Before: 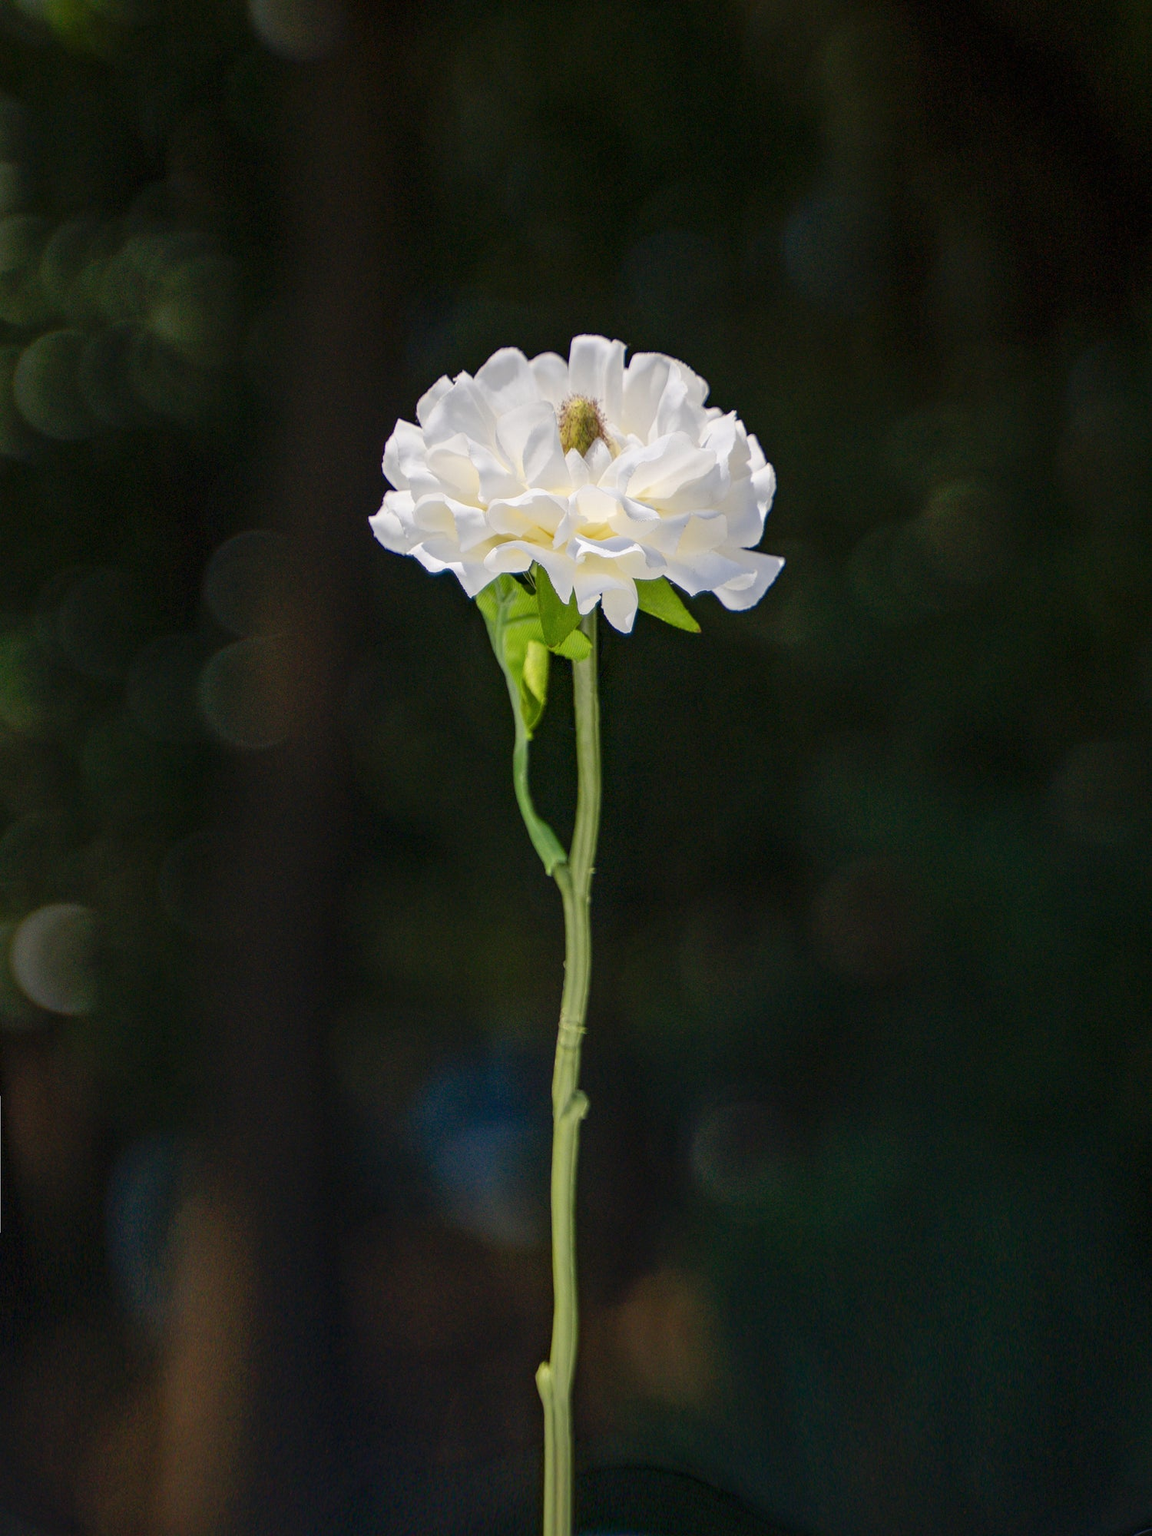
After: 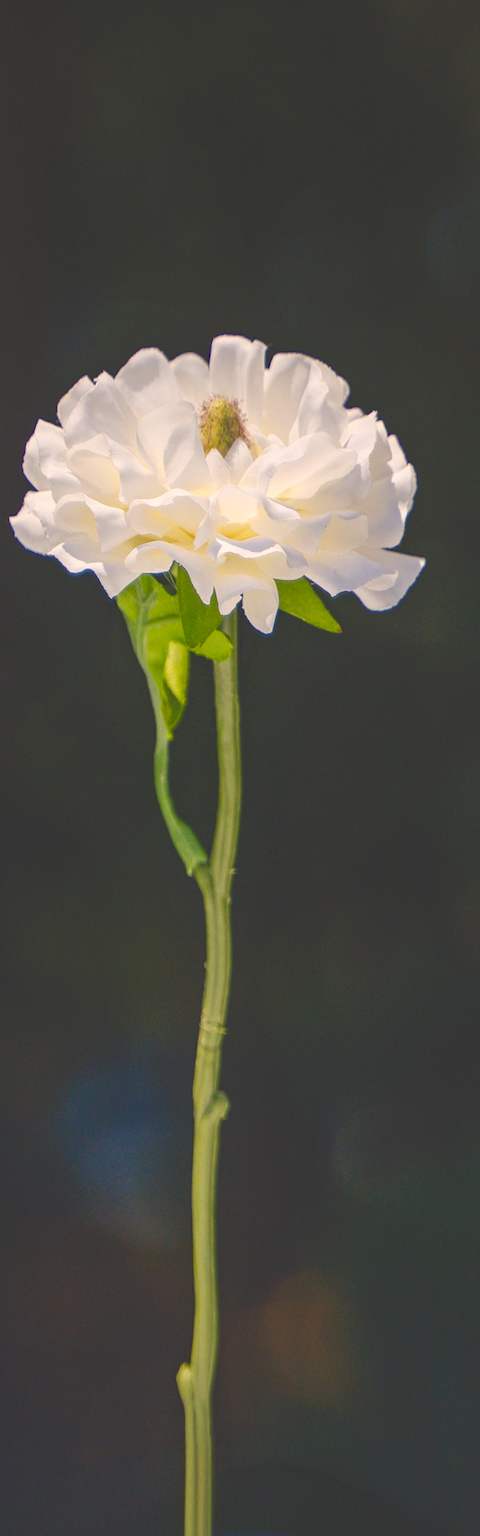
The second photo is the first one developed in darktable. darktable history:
exposure: black level correction -0.028, compensate highlight preservation false
shadows and highlights: shadows -24.28, highlights 49.77, soften with gaussian
crop: left 31.229%, right 27.105%
color balance rgb: shadows lift › chroma 2%, shadows lift › hue 247.2°, power › chroma 0.3%, power › hue 25.2°, highlights gain › chroma 3%, highlights gain › hue 60°, global offset › luminance 0.75%, perceptual saturation grading › global saturation 20%, perceptual saturation grading › highlights -20%, perceptual saturation grading › shadows 30%, global vibrance 20%
